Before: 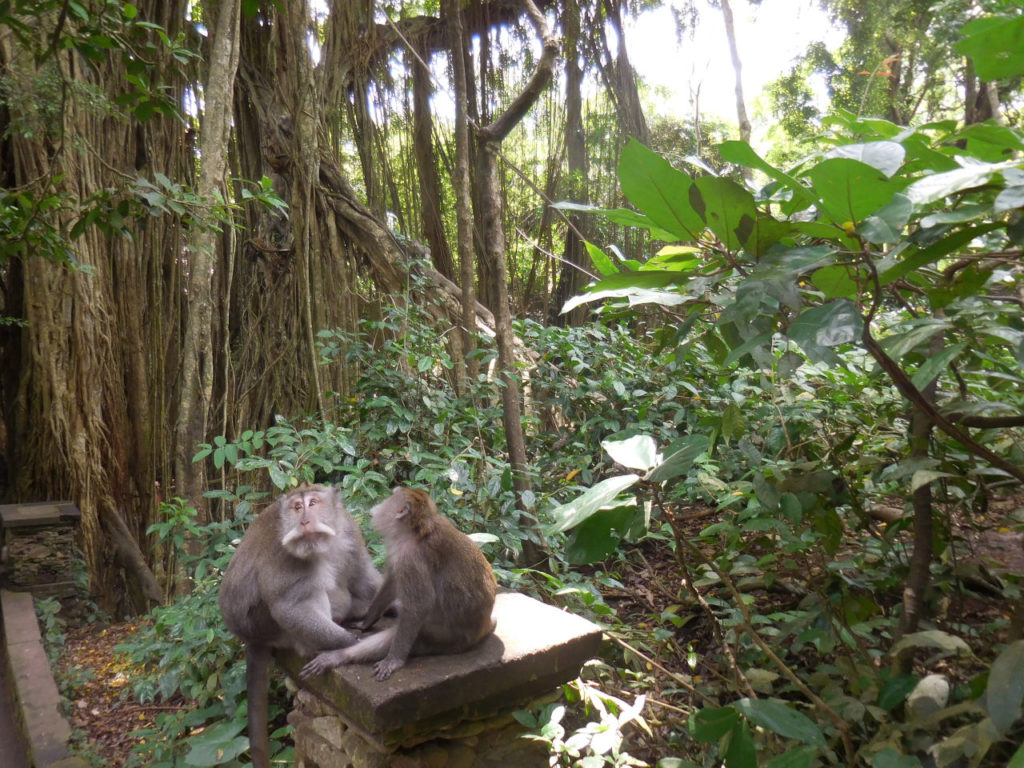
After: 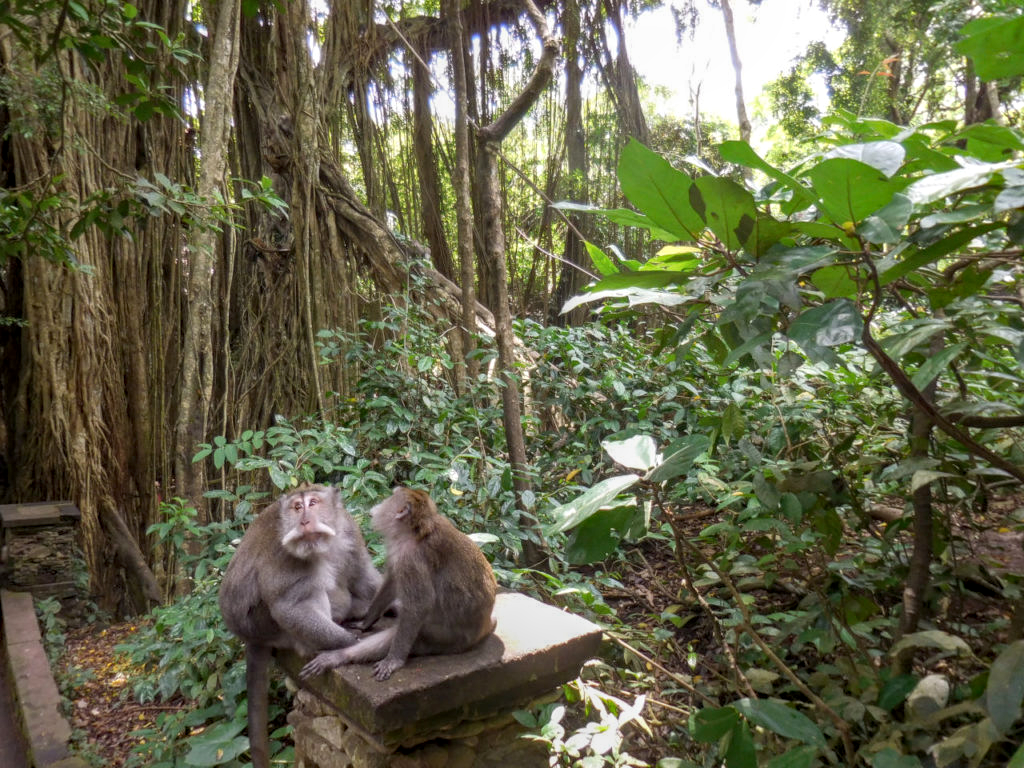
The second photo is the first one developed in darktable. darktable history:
haze removal: adaptive false
local contrast: highlights 0%, shadows 0%, detail 133%
